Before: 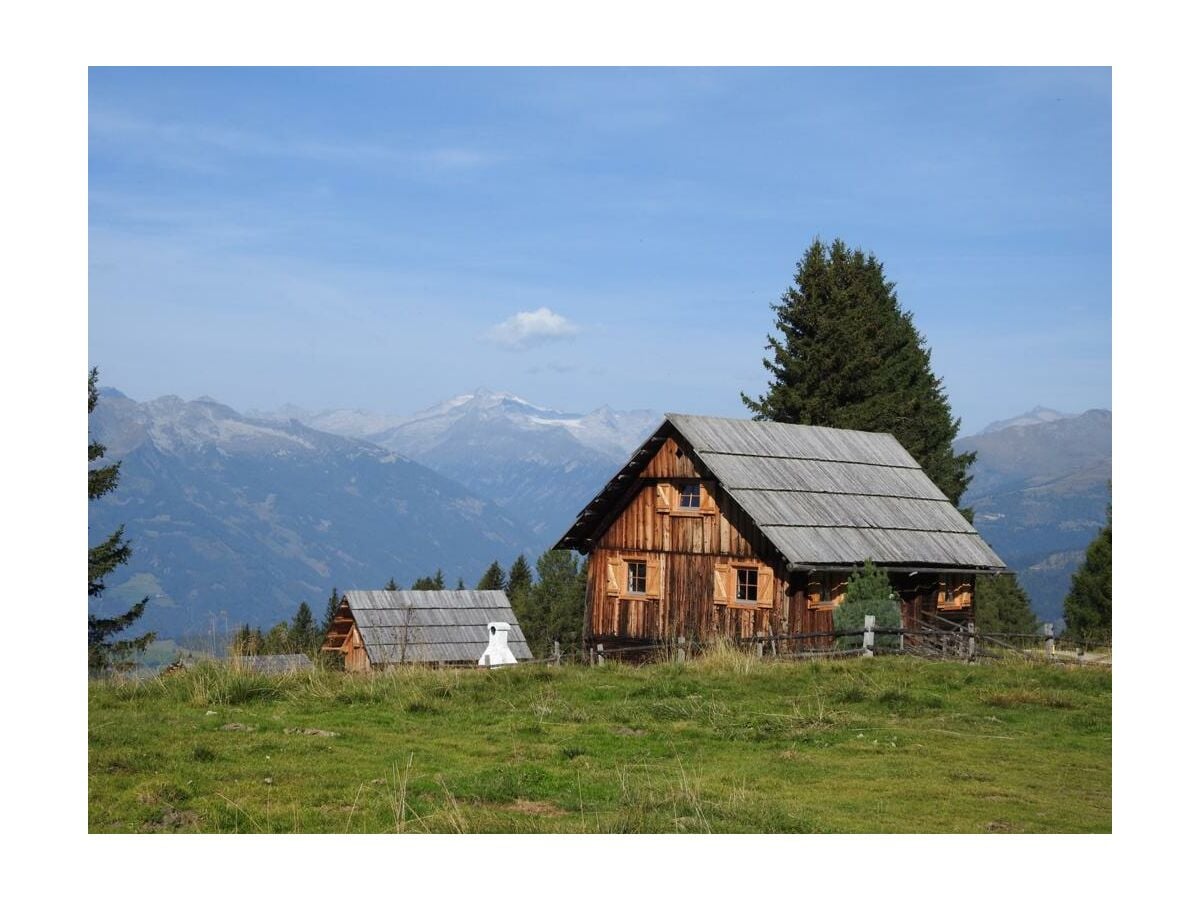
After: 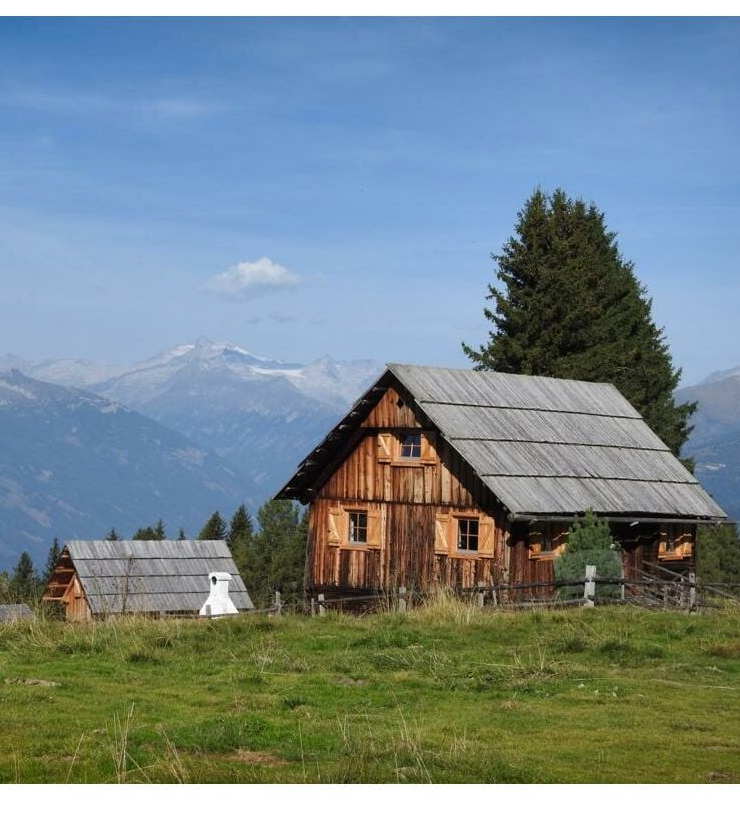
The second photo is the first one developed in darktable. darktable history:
shadows and highlights: low approximation 0.01, soften with gaussian
crop and rotate: left 23.296%, top 5.644%, right 15.011%, bottom 2.311%
